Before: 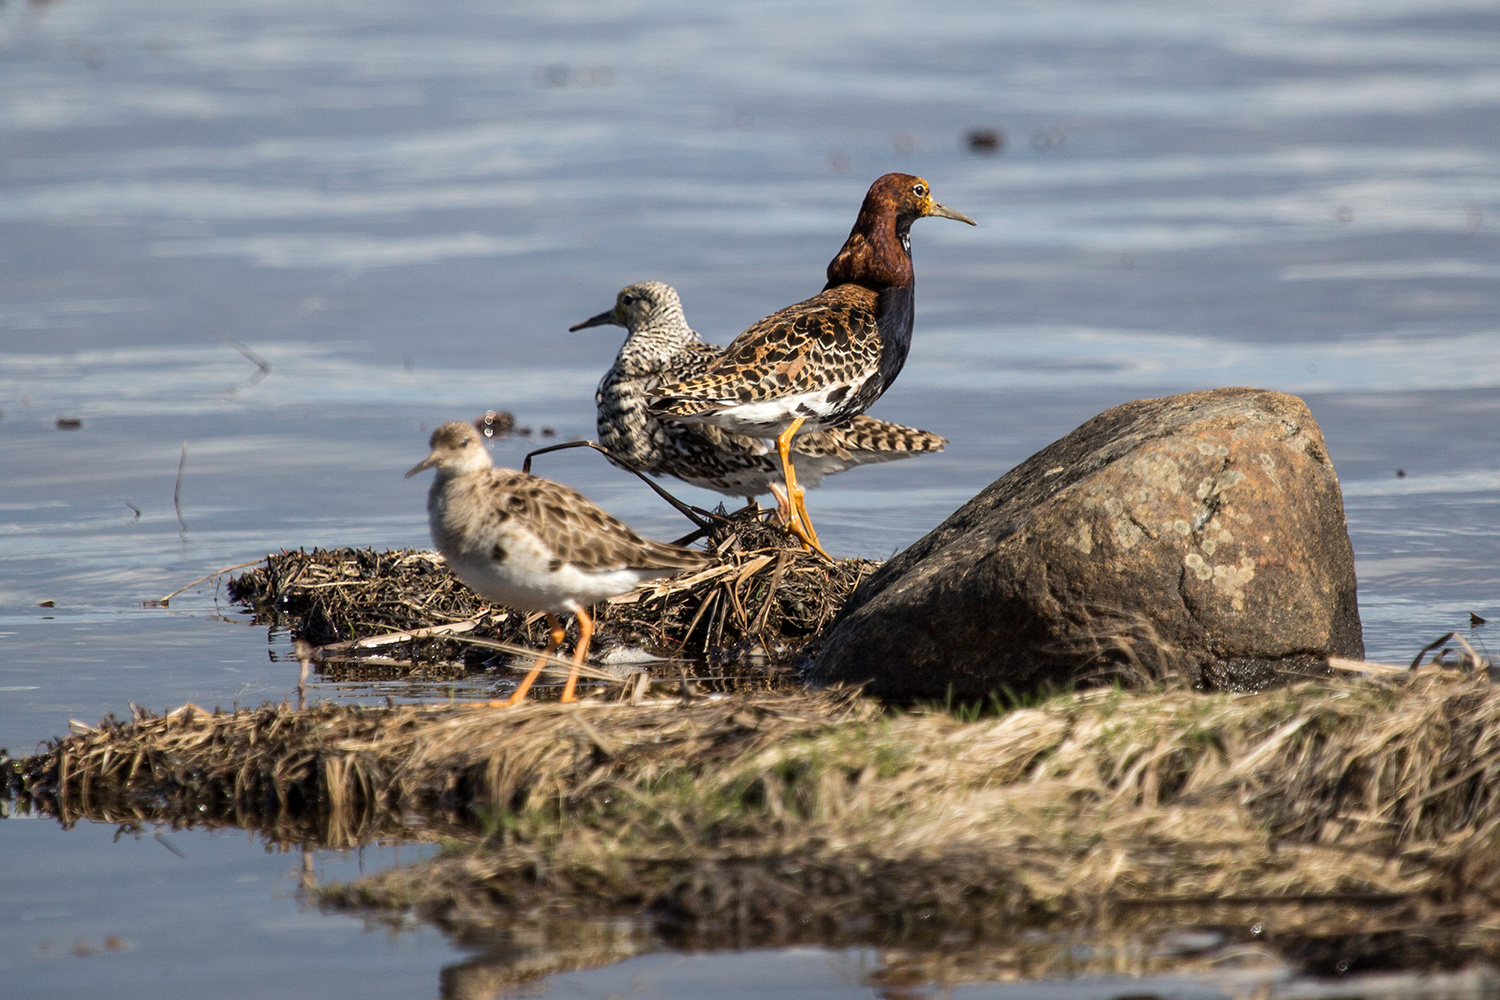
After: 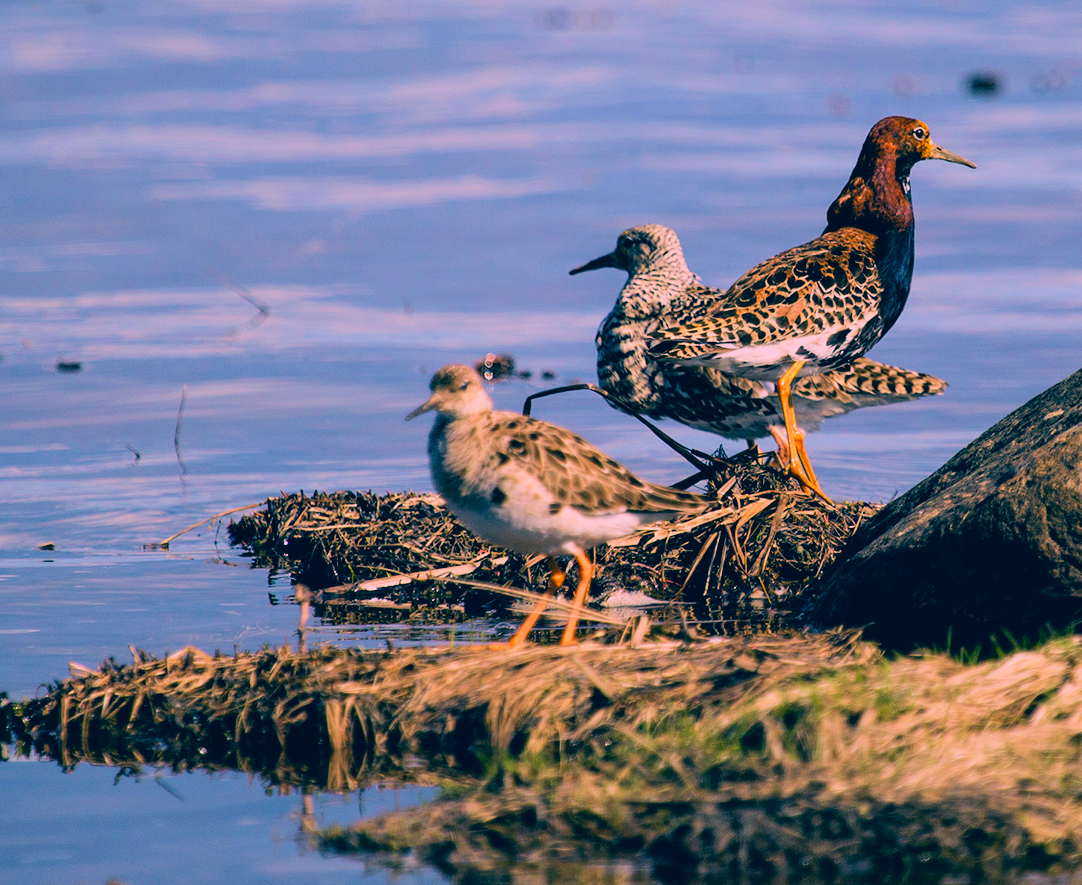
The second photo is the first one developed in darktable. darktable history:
filmic rgb: middle gray luminance 28.73%, black relative exposure -10.23 EV, white relative exposure 5.48 EV, target black luminance 0%, hardness 3.94, latitude 2.27%, contrast 1.126, highlights saturation mix 4.68%, shadows ↔ highlights balance 14.69%, color science v4 (2020)
crop: top 5.793%, right 27.841%, bottom 5.666%
velvia: on, module defaults
color correction: highlights a* 16.38, highlights b* 0.204, shadows a* -15.3, shadows b* -14.6, saturation 1.53
